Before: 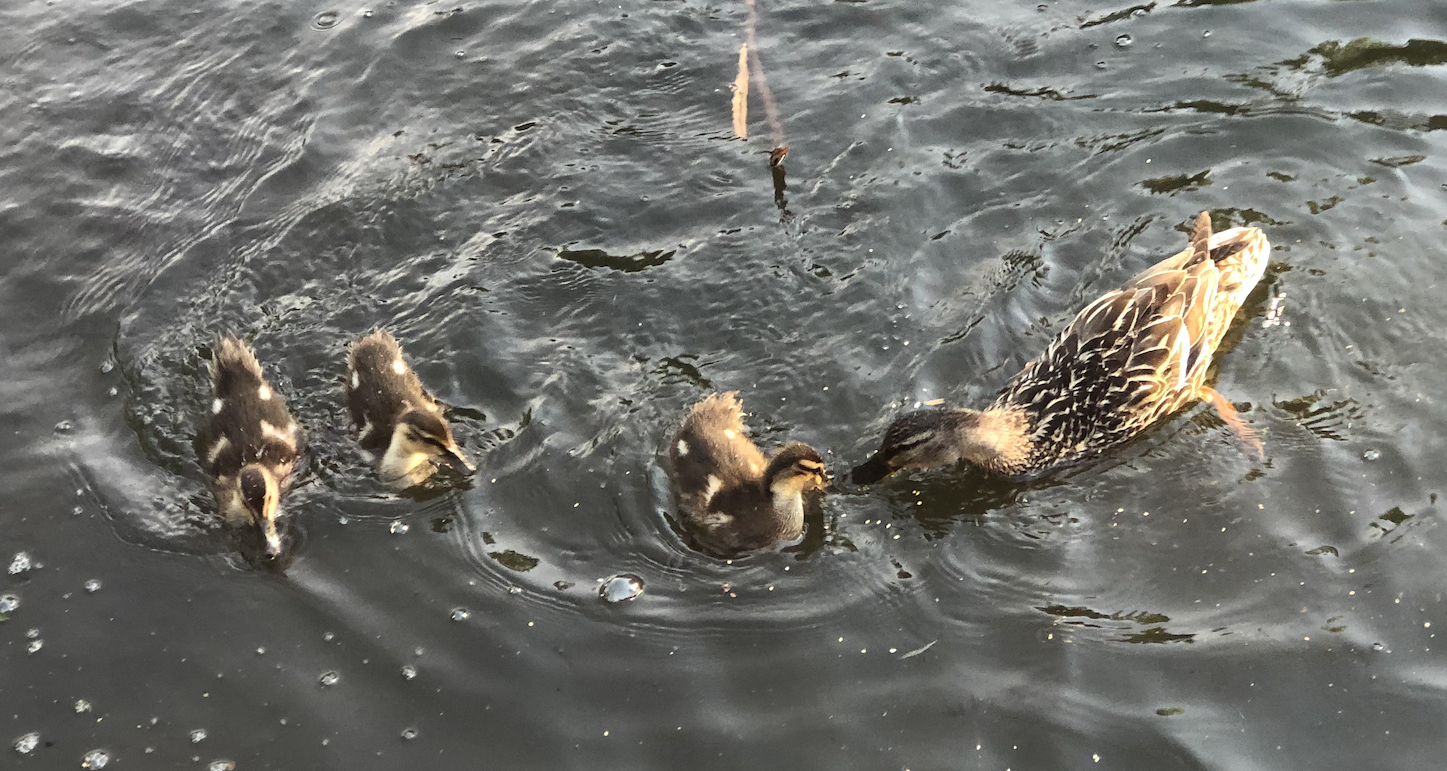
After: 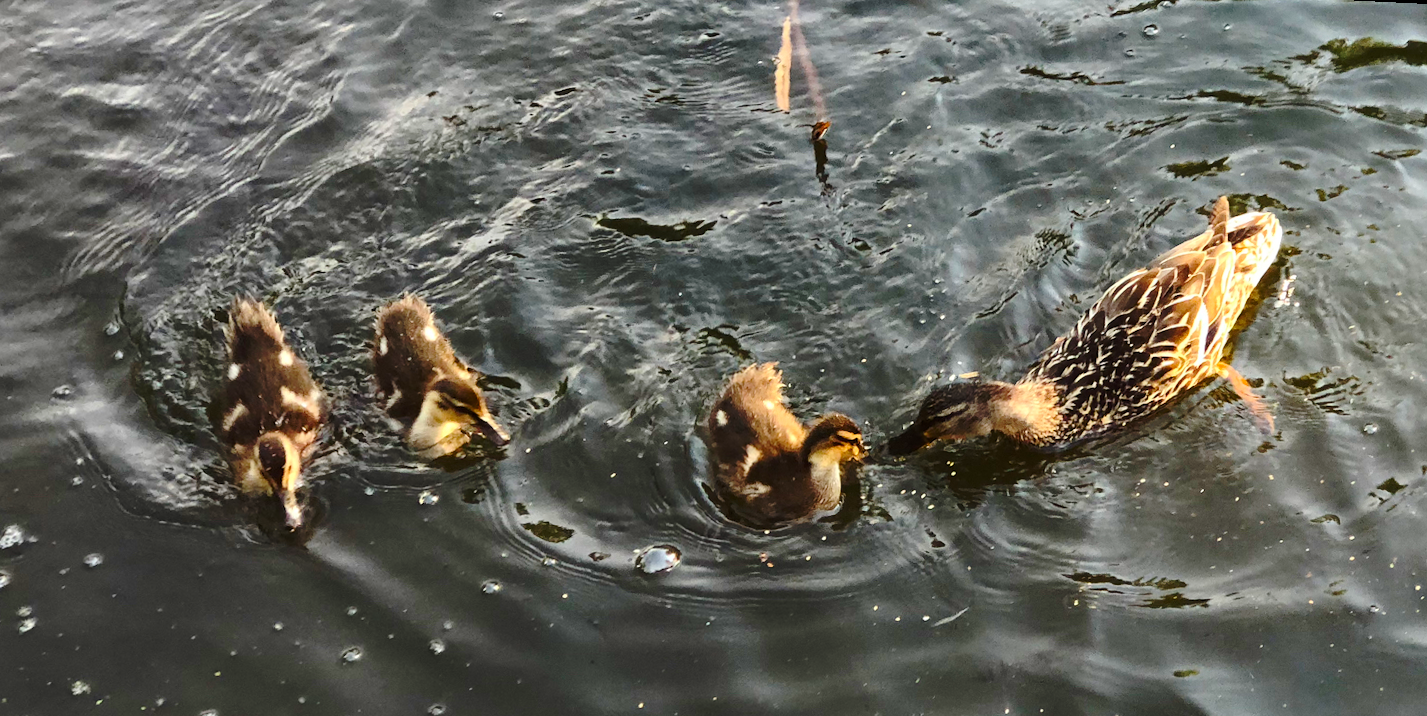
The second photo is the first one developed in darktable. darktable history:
color balance rgb: perceptual saturation grading › global saturation 35%, perceptual saturation grading › highlights -25%, perceptual saturation grading › shadows 25%, global vibrance 10%
crop and rotate: left 0.126%
base curve: curves: ch0 [(0, 0) (0.073, 0.04) (0.157, 0.139) (0.492, 0.492) (0.758, 0.758) (1, 1)], preserve colors none
rotate and perspective: rotation 0.679°, lens shift (horizontal) 0.136, crop left 0.009, crop right 0.991, crop top 0.078, crop bottom 0.95
